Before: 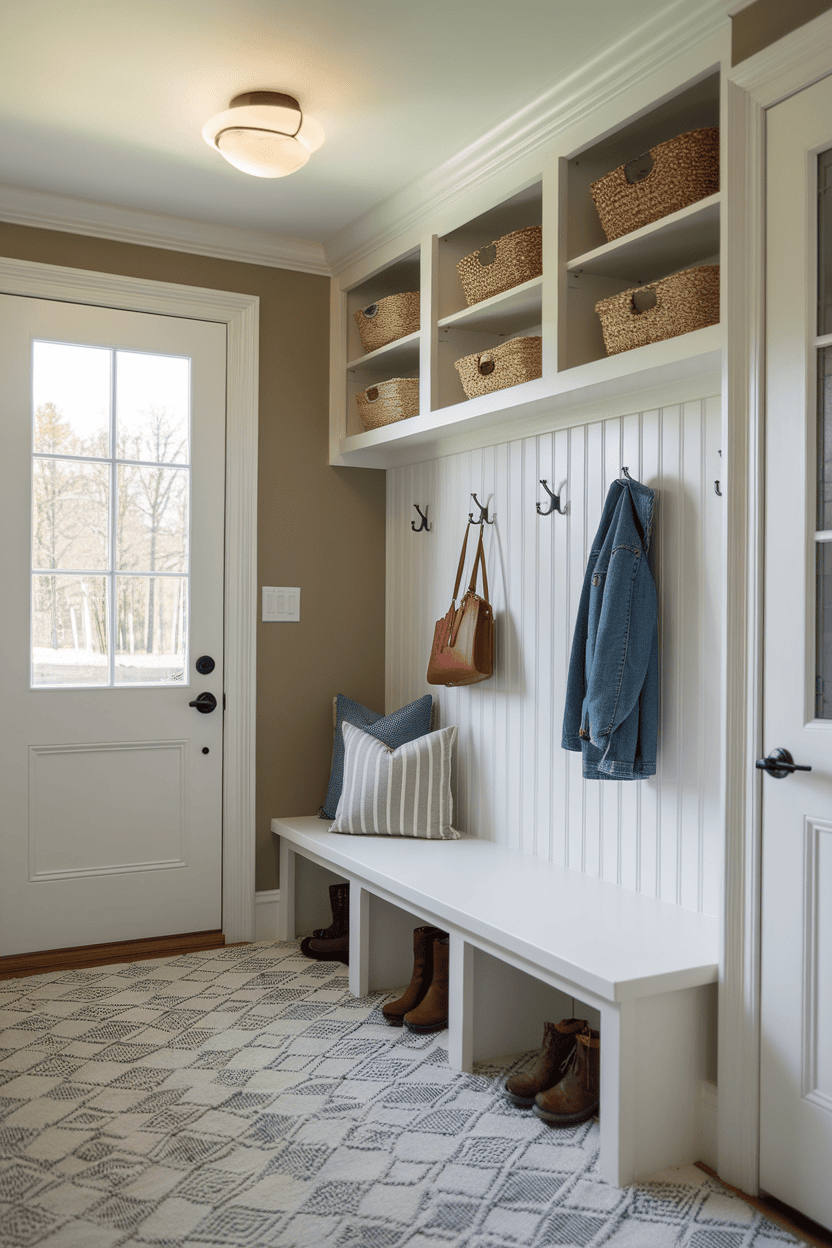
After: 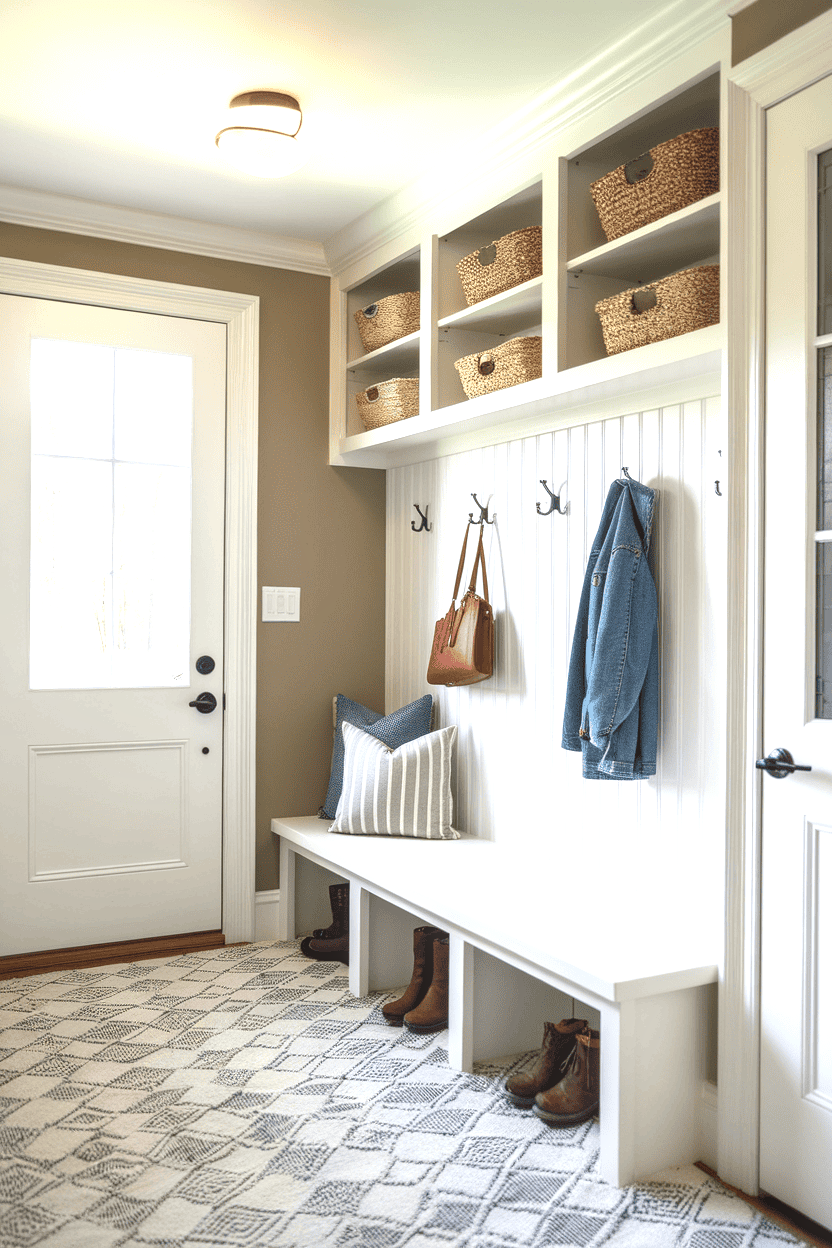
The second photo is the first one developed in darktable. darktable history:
local contrast: on, module defaults
exposure: black level correction -0.005, exposure 1.004 EV, compensate highlight preservation false
color correction: highlights b* -0.011
contrast brightness saturation: contrast 0.074
